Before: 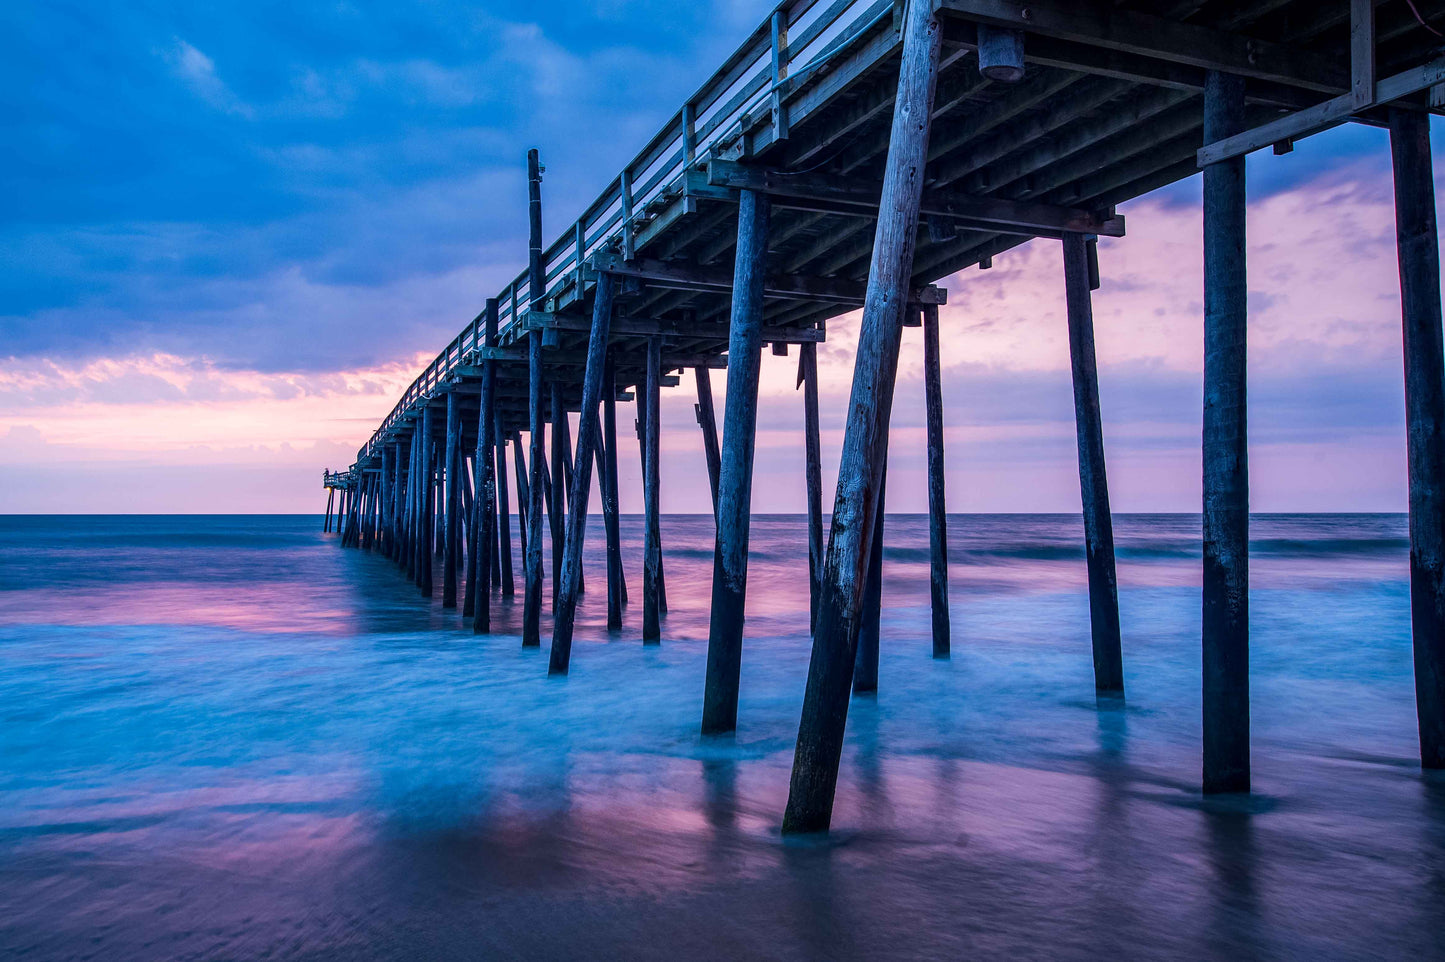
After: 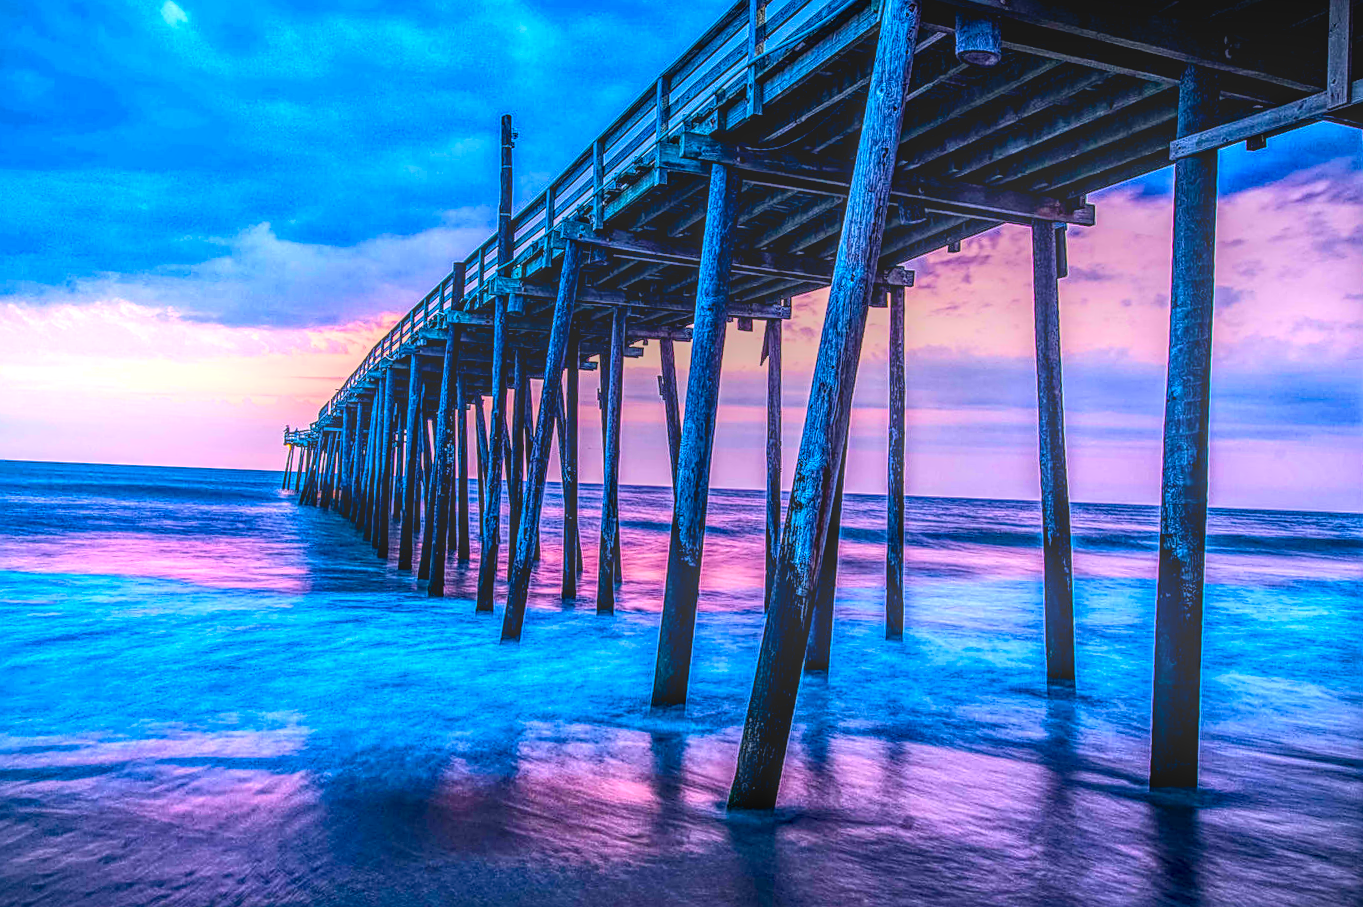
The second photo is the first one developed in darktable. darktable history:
exposure: black level correction 0, exposure 0.691 EV, compensate highlight preservation false
crop and rotate: angle -2.32°
color balance rgb: highlights gain › luminance 6.369%, highlights gain › chroma 1.222%, highlights gain › hue 88.61°, global offset › luminance -0.51%, perceptual saturation grading › global saturation 48.75%, global vibrance 20%
local contrast: highlights 5%, shadows 5%, detail 200%, midtone range 0.247
sharpen: on, module defaults
contrast brightness saturation: contrast 0.272
vignetting: fall-off start 99.27%, fall-off radius 71.99%, width/height ratio 1.178
